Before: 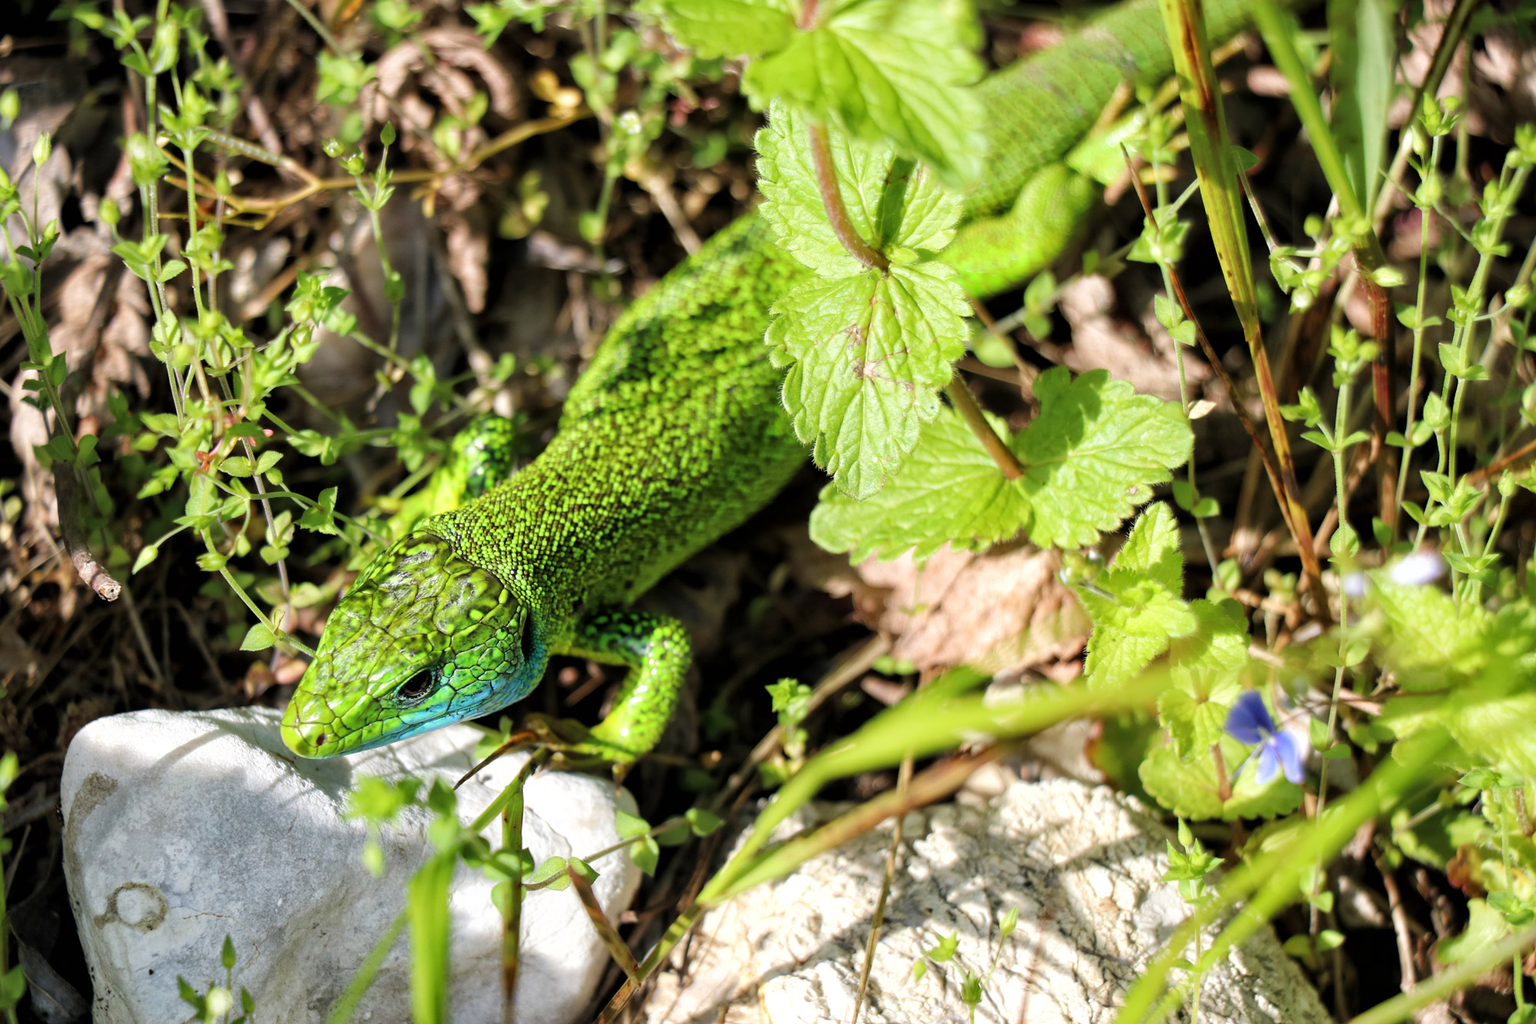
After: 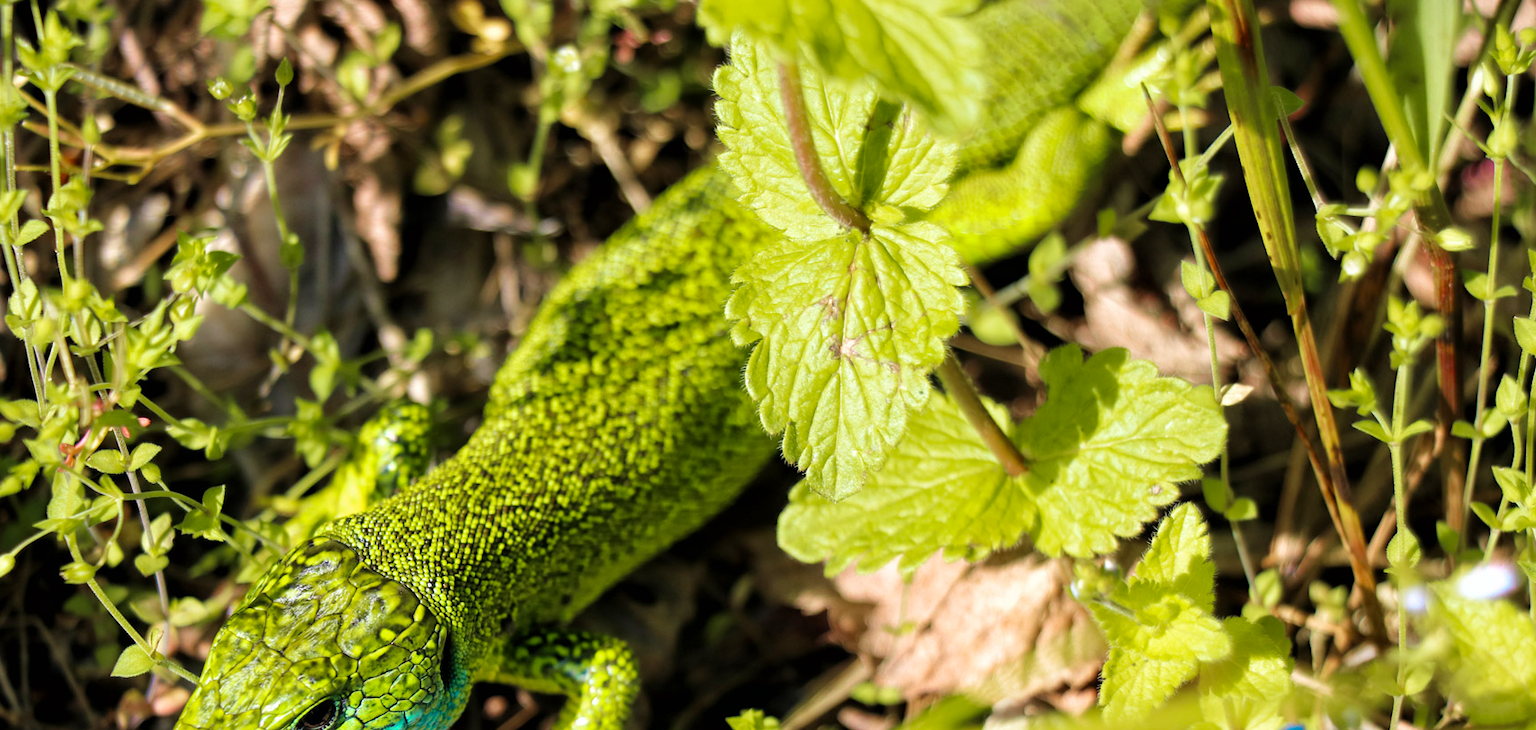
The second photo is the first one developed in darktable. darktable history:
velvia: on, module defaults
crop and rotate: left 9.45%, top 7.086%, right 5.063%, bottom 31.888%
color zones: curves: ch0 [(0.254, 0.492) (0.724, 0.62)]; ch1 [(0.25, 0.528) (0.719, 0.796)]; ch2 [(0, 0.472) (0.25, 0.5) (0.73, 0.184)]
